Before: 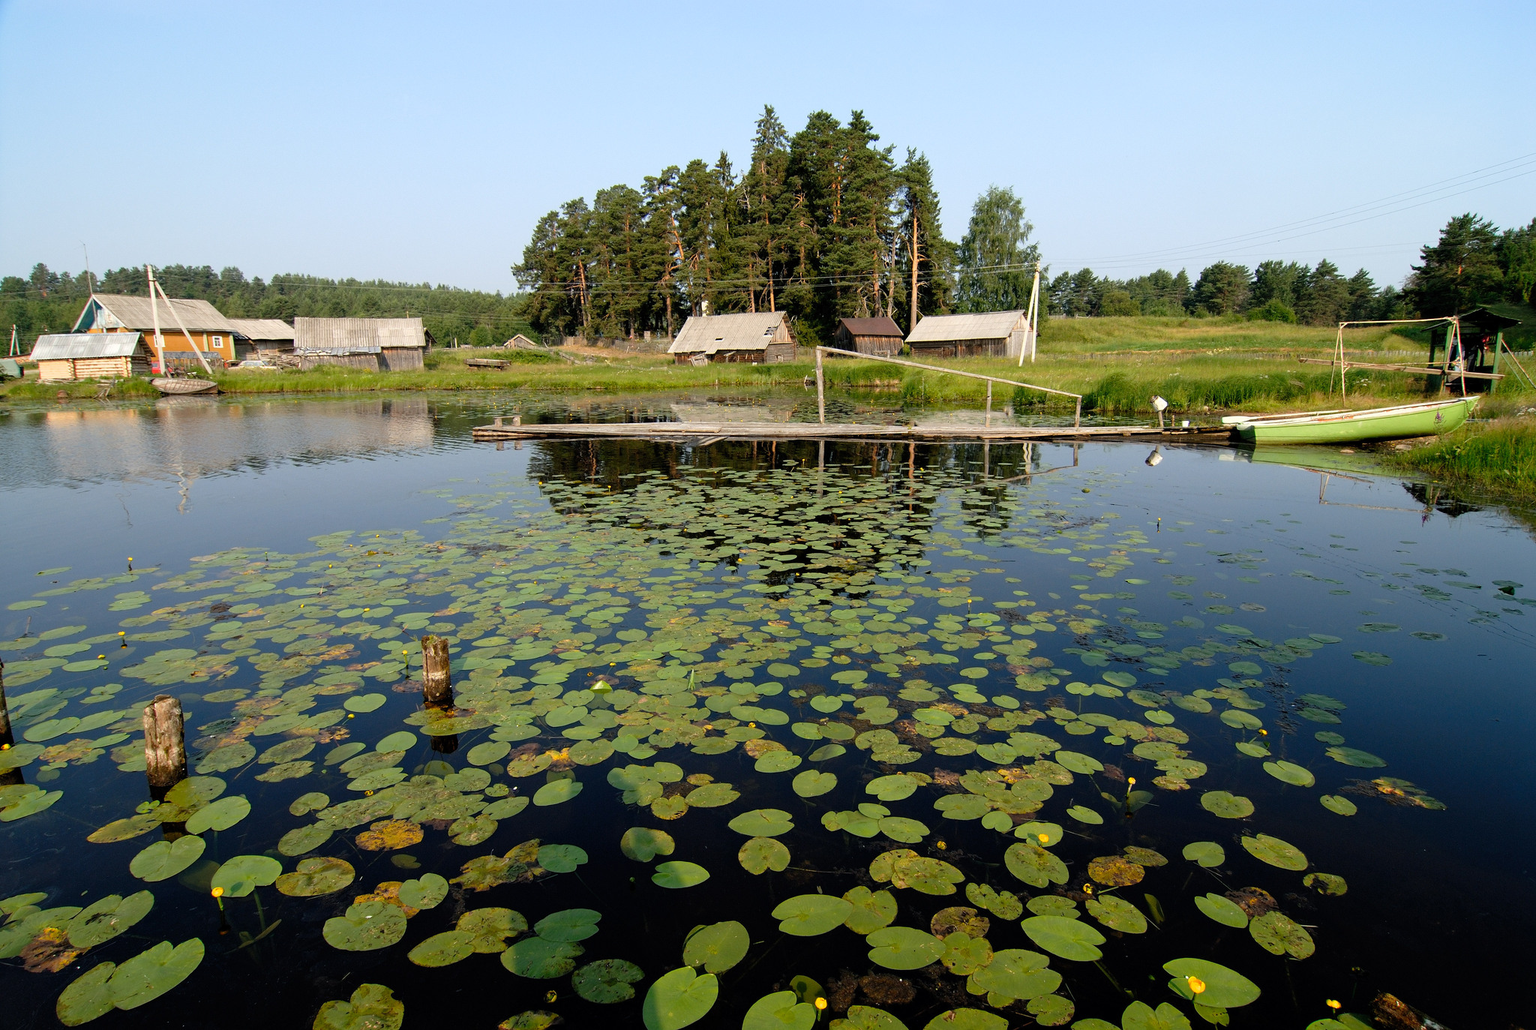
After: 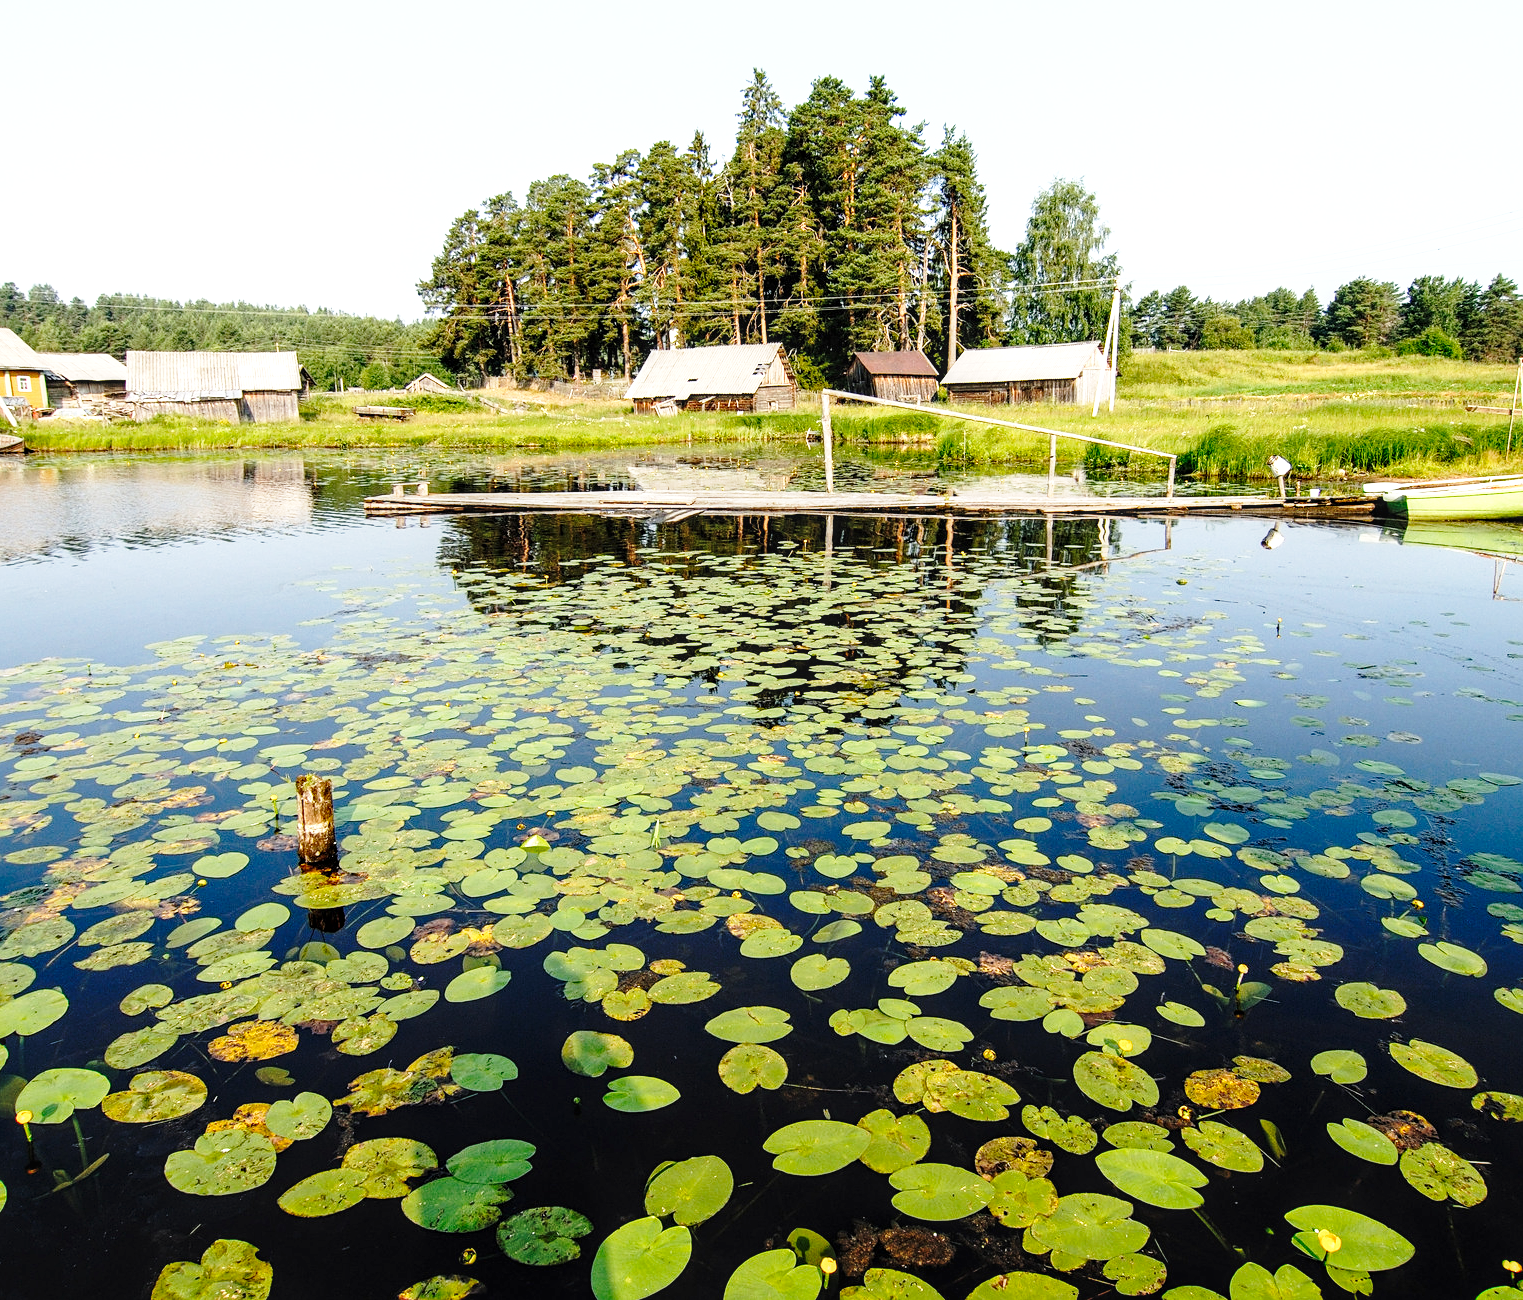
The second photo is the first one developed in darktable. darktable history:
crop and rotate: left 13.006%, top 5.276%, right 12.605%
exposure: exposure 0.606 EV, compensate exposure bias true, compensate highlight preservation false
local contrast: detail 130%
base curve: curves: ch0 [(0, 0) (0.028, 0.03) (0.121, 0.232) (0.46, 0.748) (0.859, 0.968) (1, 1)], preserve colors none
sharpen: amount 0.205
